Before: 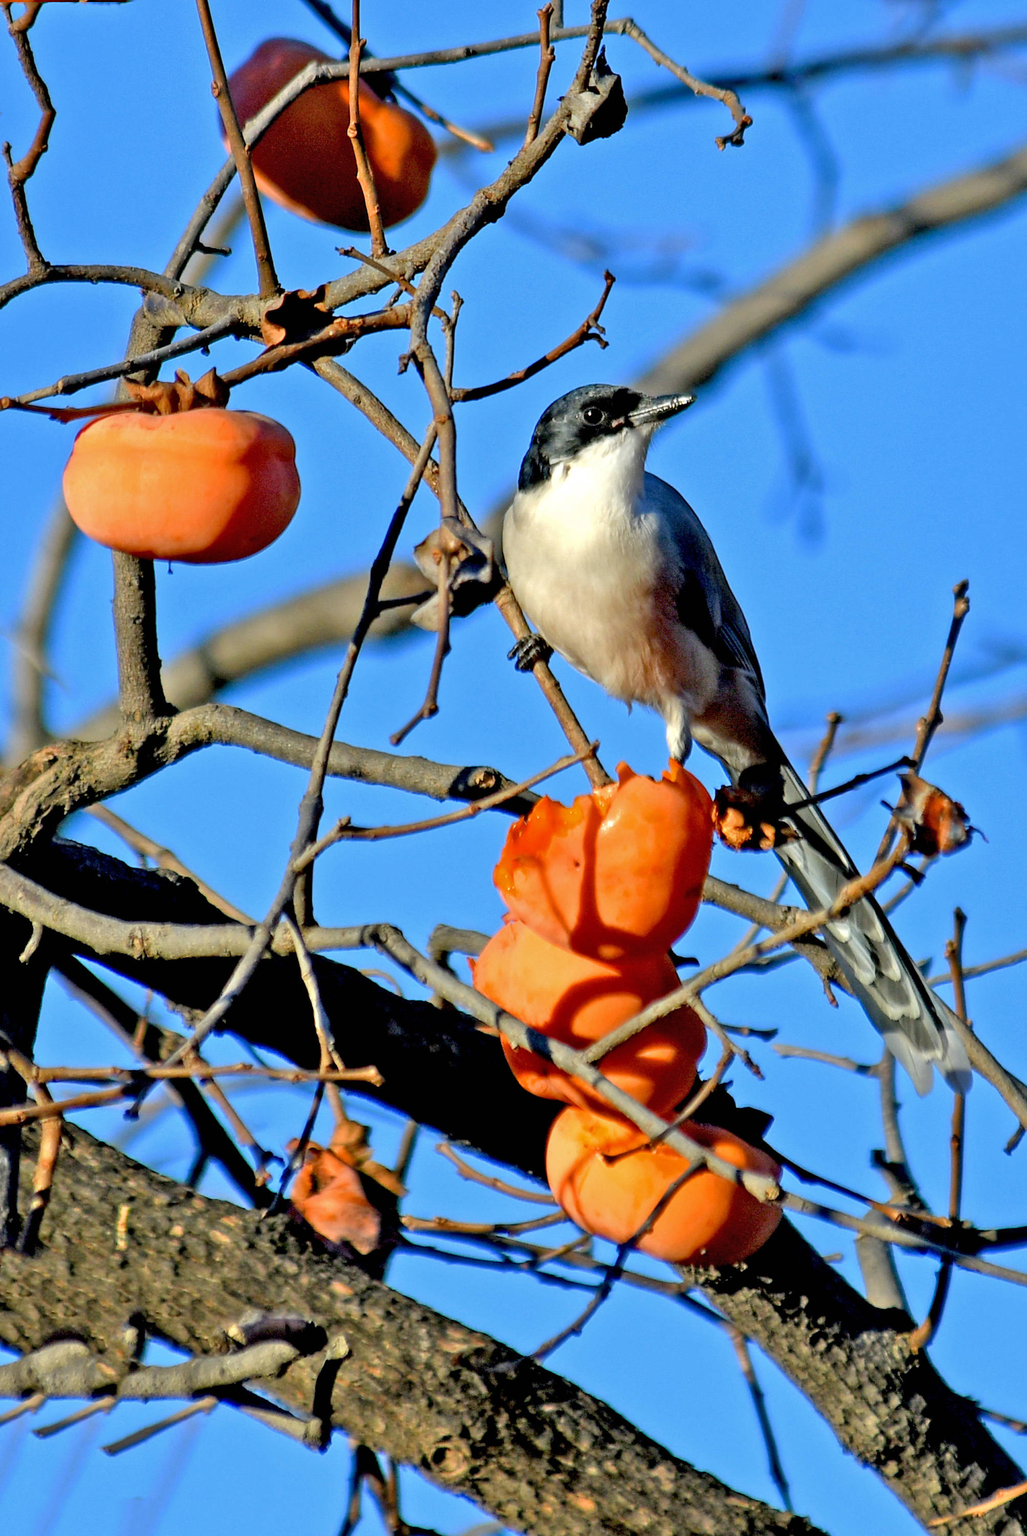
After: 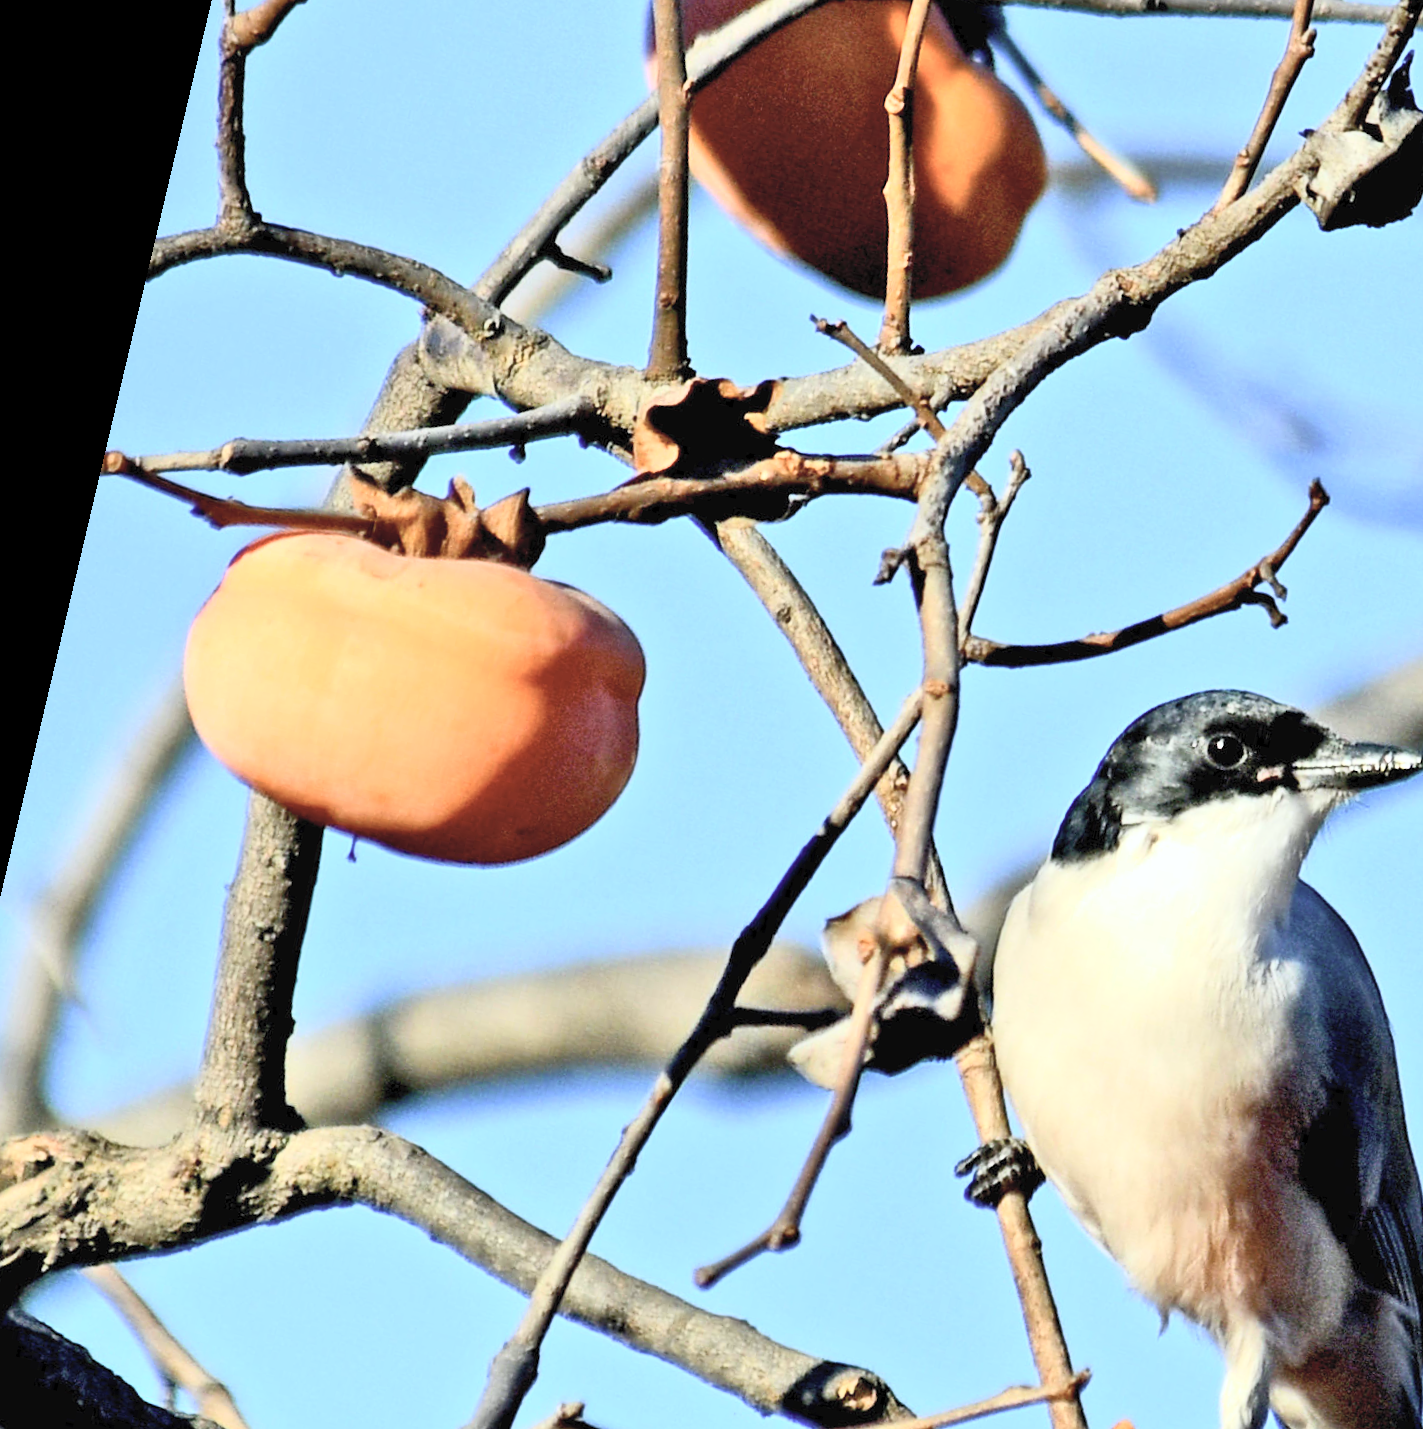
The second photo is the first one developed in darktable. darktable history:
crop: left 15.306%, top 9.065%, right 30.789%, bottom 48.638%
contrast brightness saturation: contrast 0.43, brightness 0.56, saturation -0.19
white balance: red 0.978, blue 0.999
rotate and perspective: rotation 13.27°, automatic cropping off
